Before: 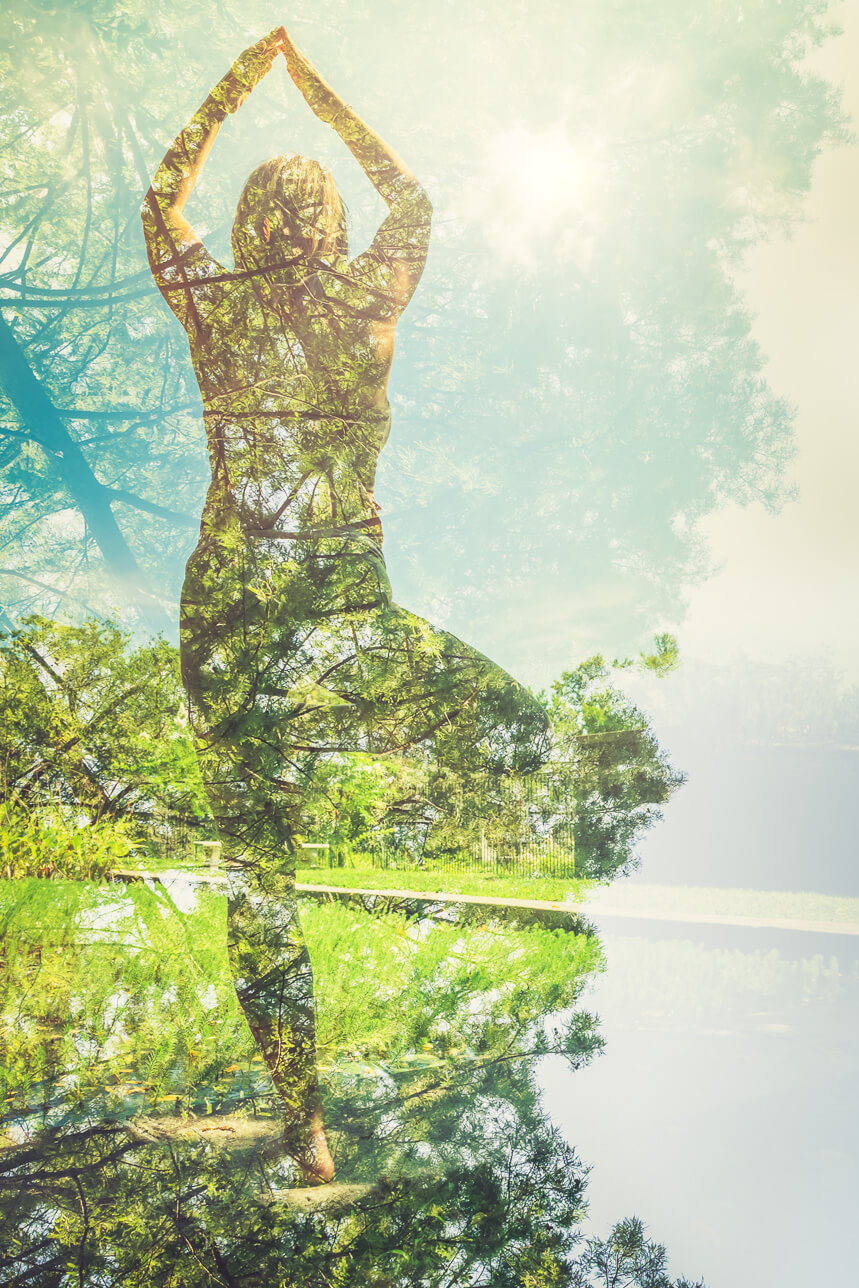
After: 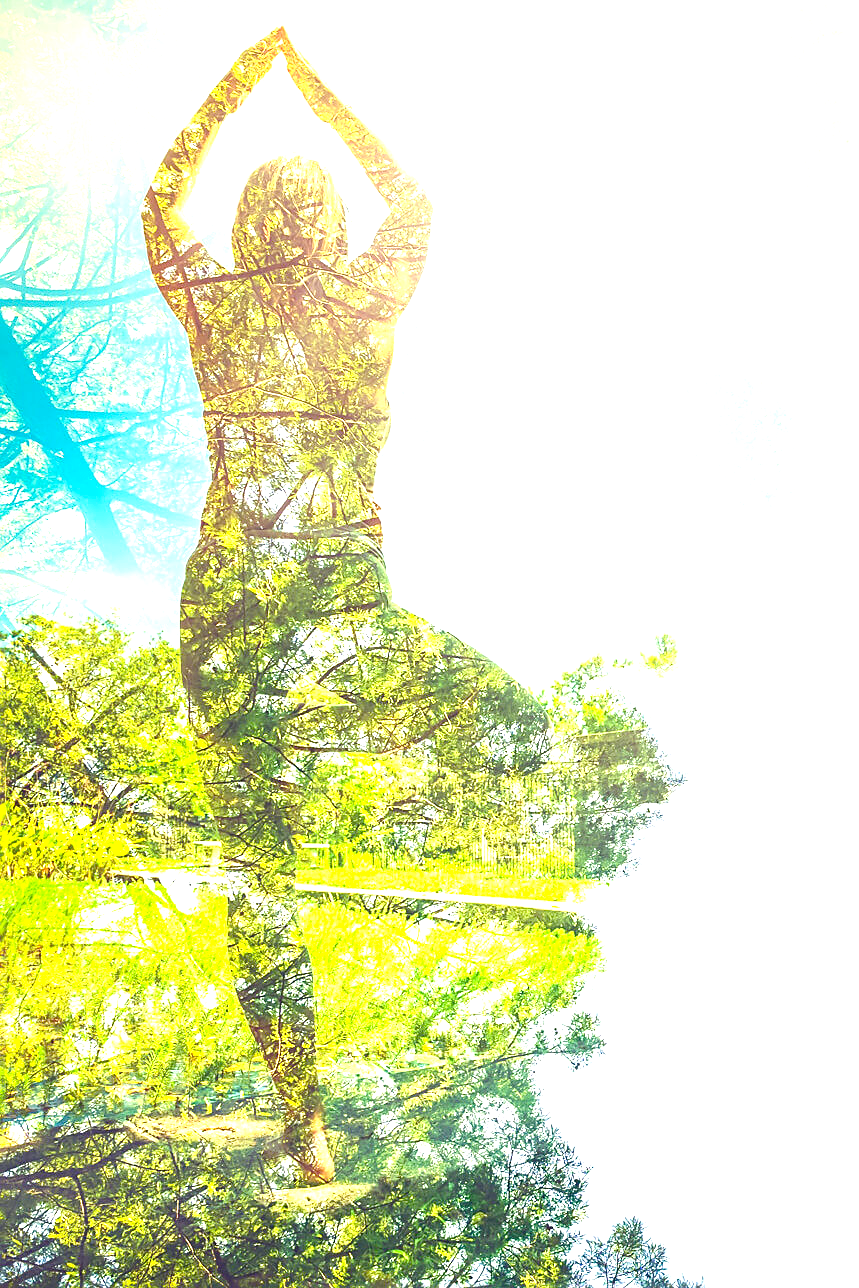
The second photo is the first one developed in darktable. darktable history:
white balance: red 1.004, blue 1.024
sharpen: on, module defaults
exposure: black level correction 0, exposure 1.1 EV, compensate highlight preservation false
color balance rgb: linear chroma grading › global chroma 18.9%, perceptual saturation grading › global saturation 20%, perceptual saturation grading › highlights -25%, perceptual saturation grading › shadows 50%, global vibrance 18.93%
tone equalizer: on, module defaults
